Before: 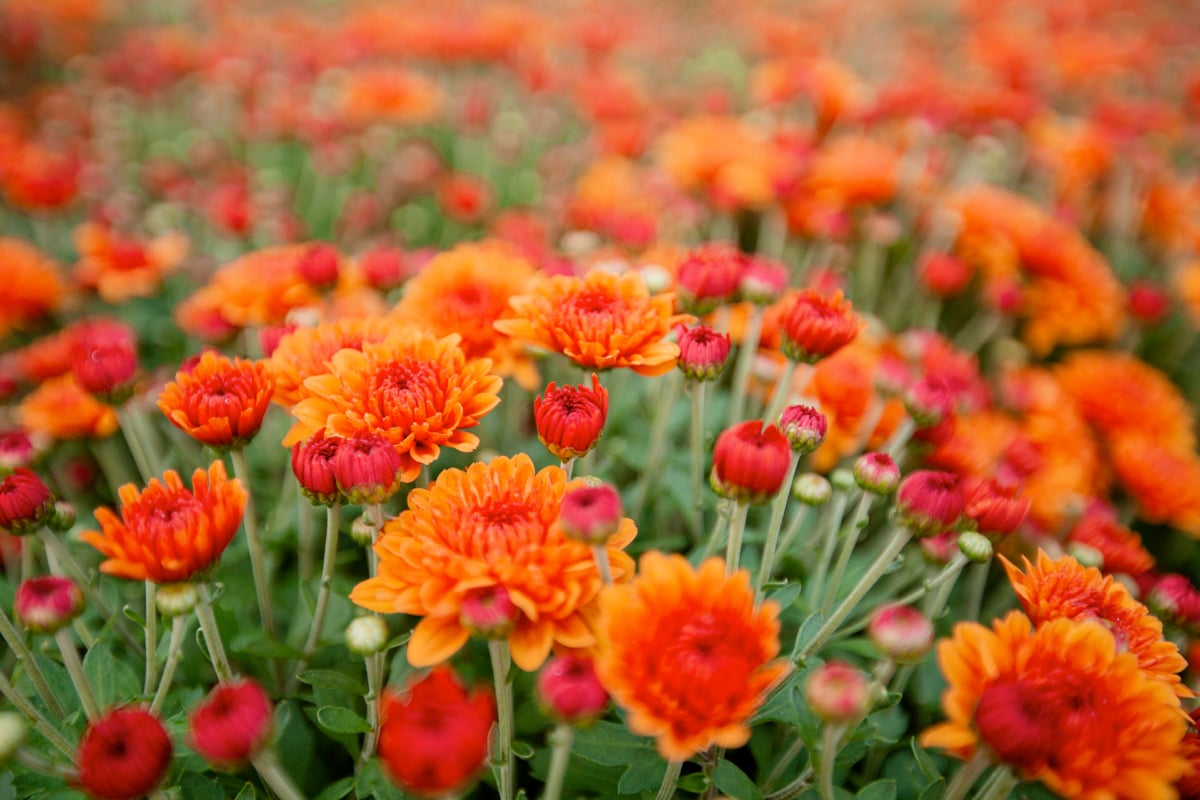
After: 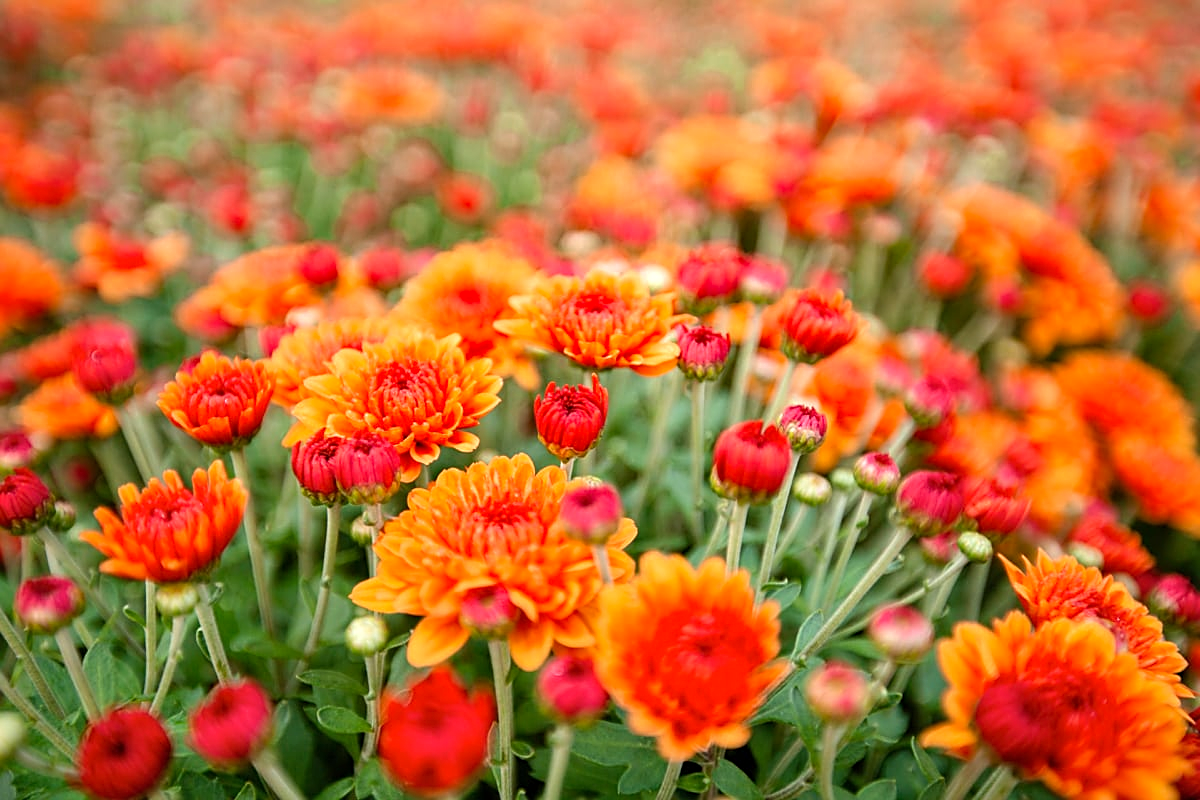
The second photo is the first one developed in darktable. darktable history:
levels: mode automatic, black 0.023%, white 99.97%, levels [0.062, 0.494, 0.925]
sharpen: on, module defaults
shadows and highlights: shadows 49, highlights -41, soften with gaussian
